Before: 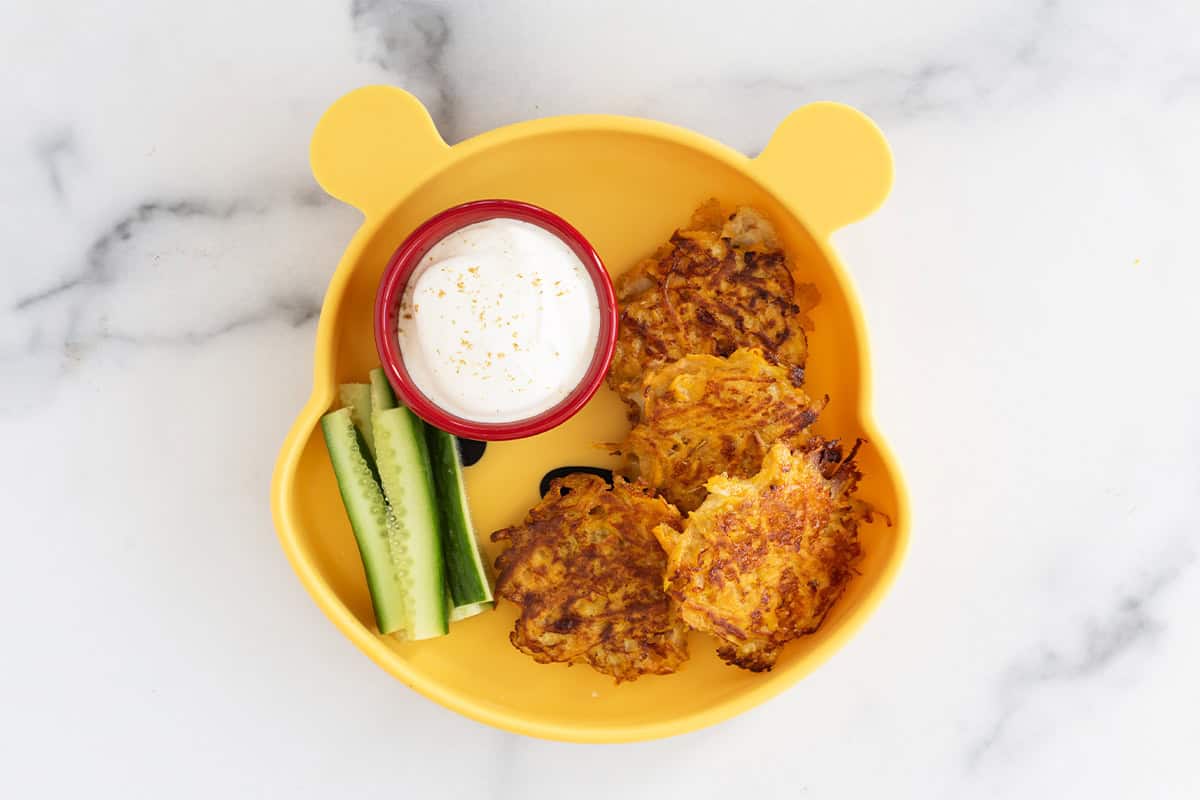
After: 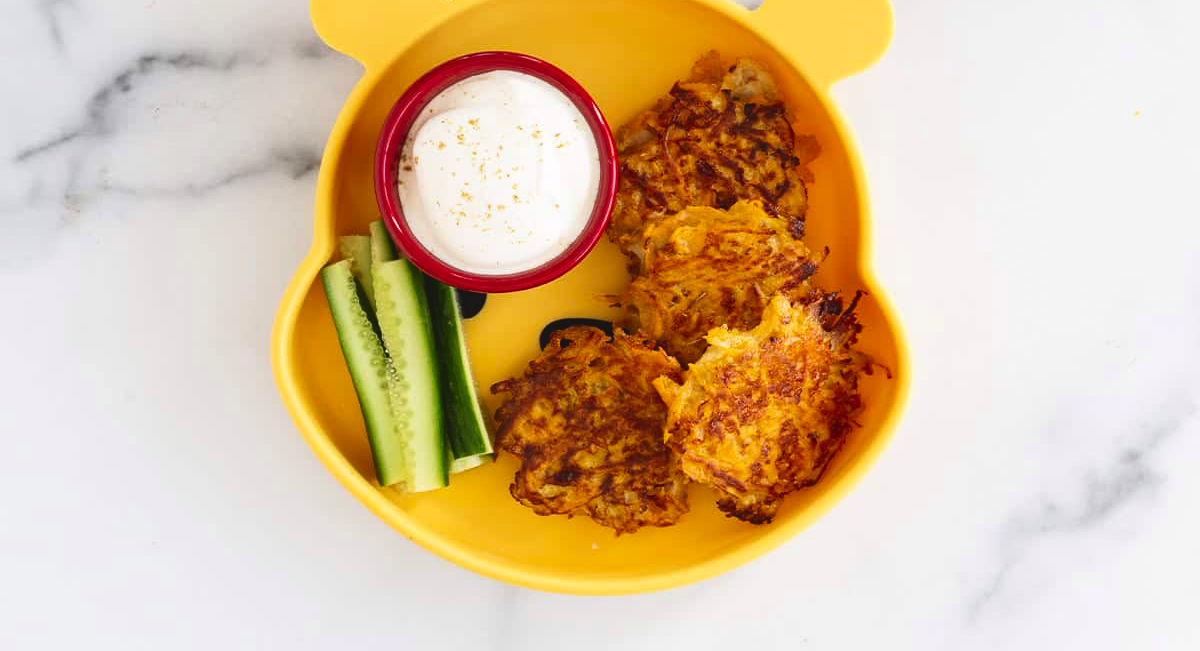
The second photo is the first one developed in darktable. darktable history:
exposure: black level correction -0.015, compensate highlight preservation false
crop and rotate: top 18.503%
contrast brightness saturation: contrast 0.125, brightness -0.123, saturation 0.201
